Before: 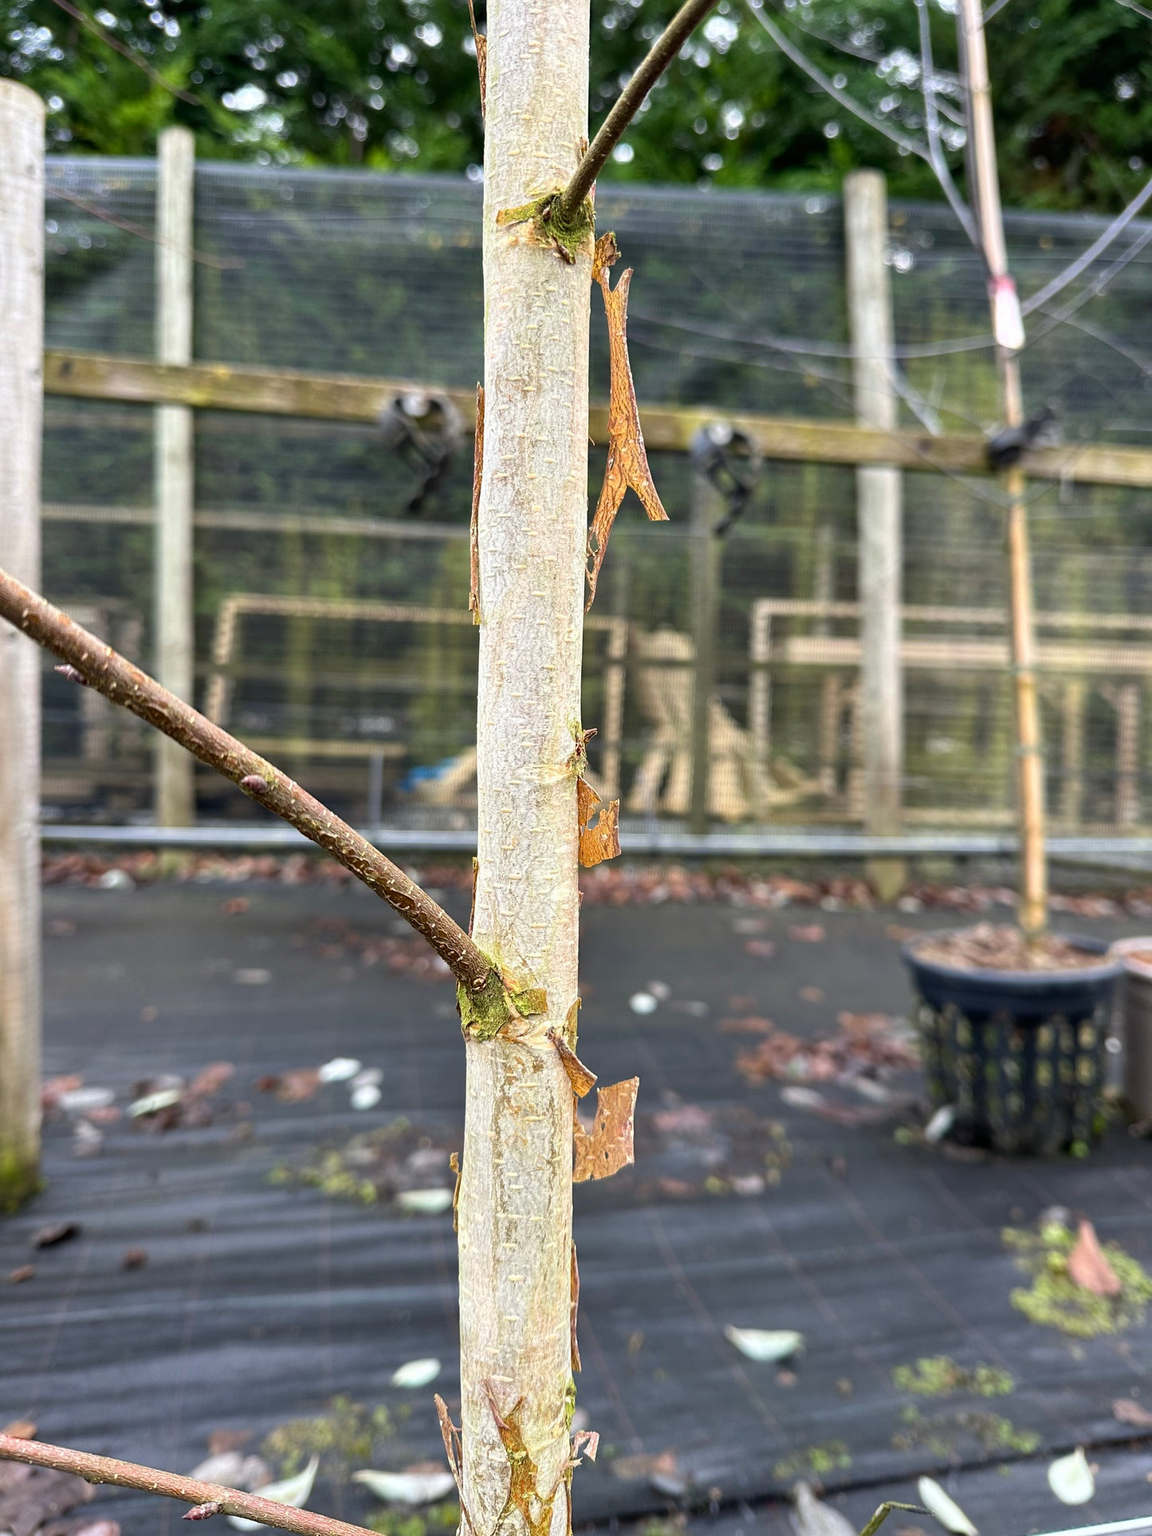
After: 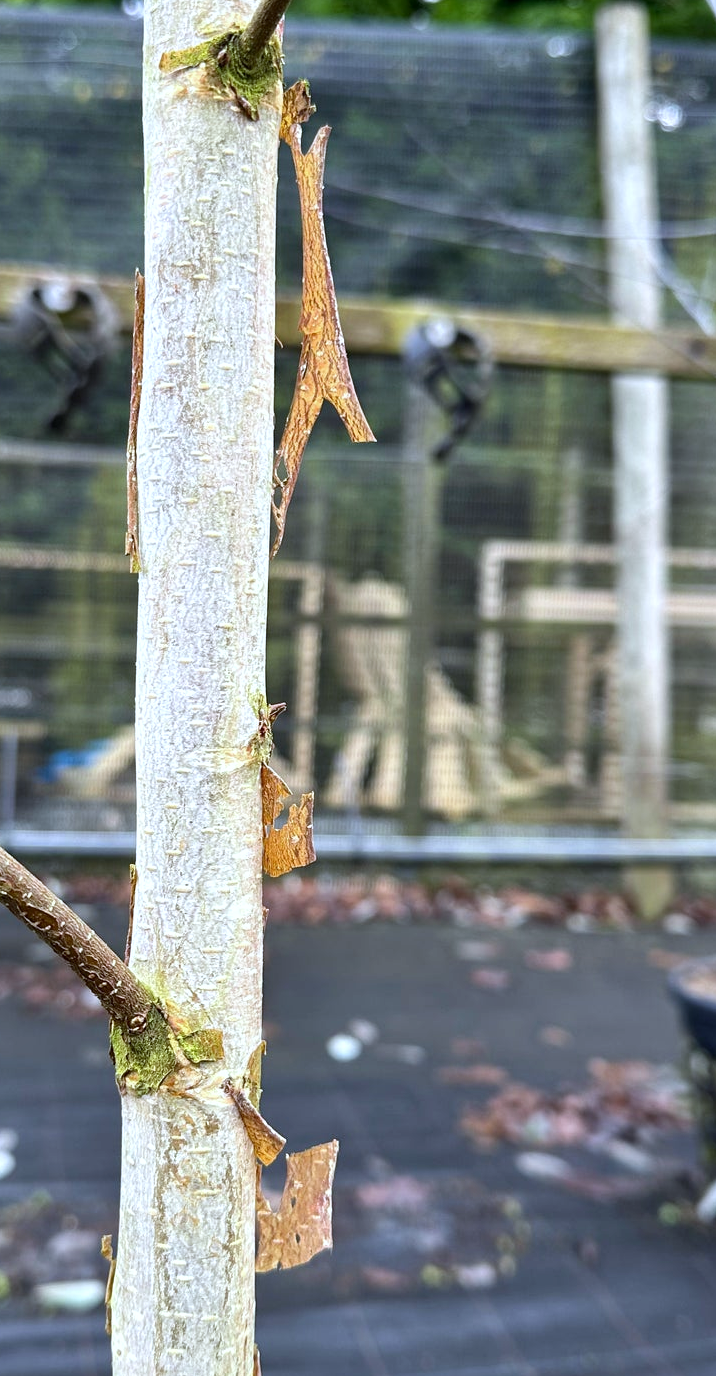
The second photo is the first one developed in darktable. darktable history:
exposure: exposure 0.128 EV, compensate highlight preservation false
crop: left 32.075%, top 10.976%, right 18.355%, bottom 17.596%
local contrast: mode bilateral grid, contrast 20, coarseness 50, detail 120%, midtone range 0.2
white balance: red 0.931, blue 1.11
